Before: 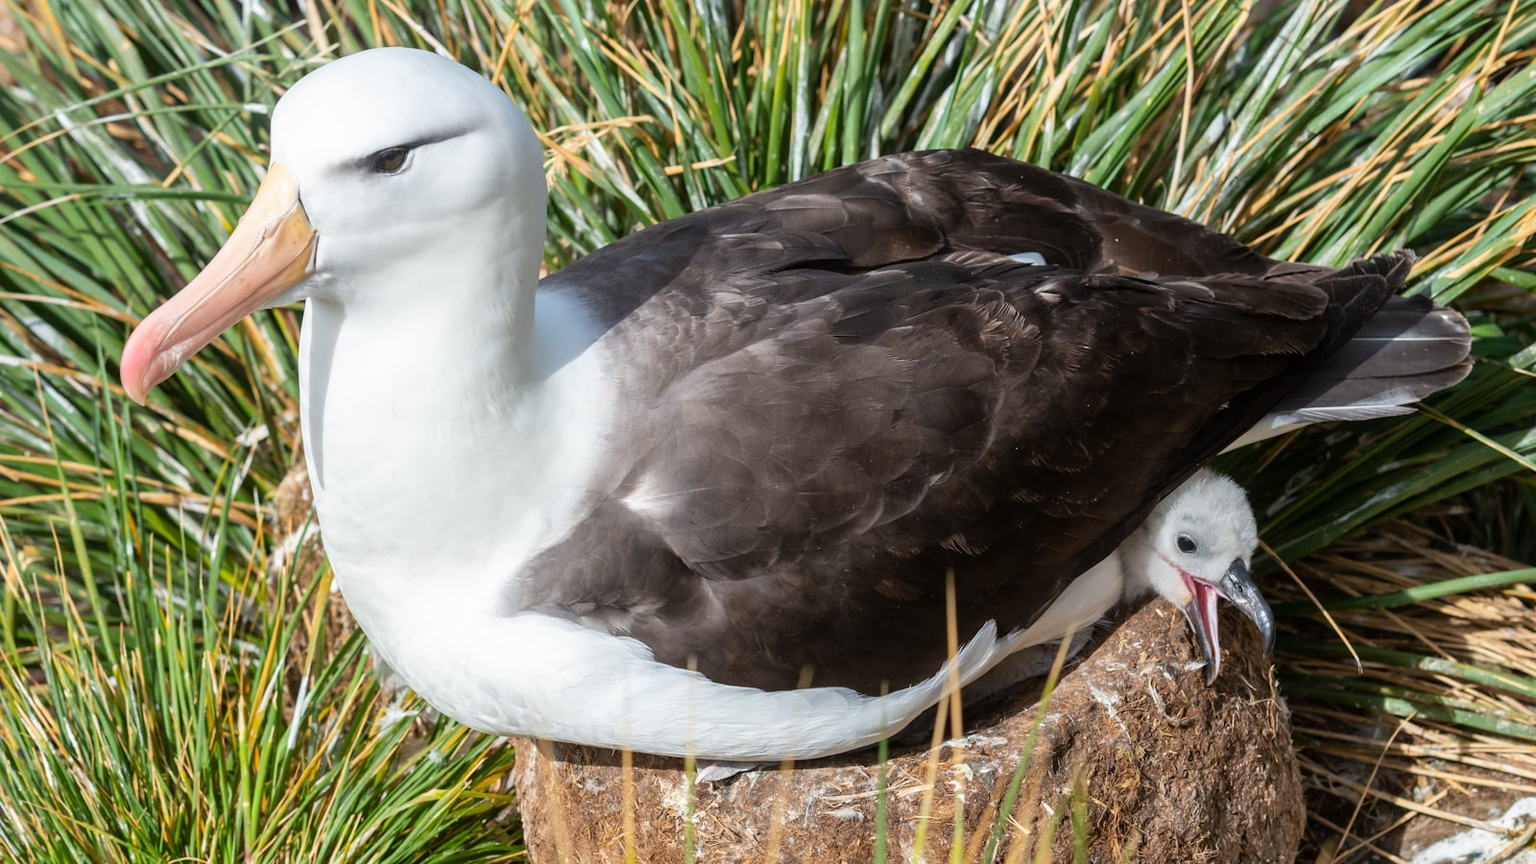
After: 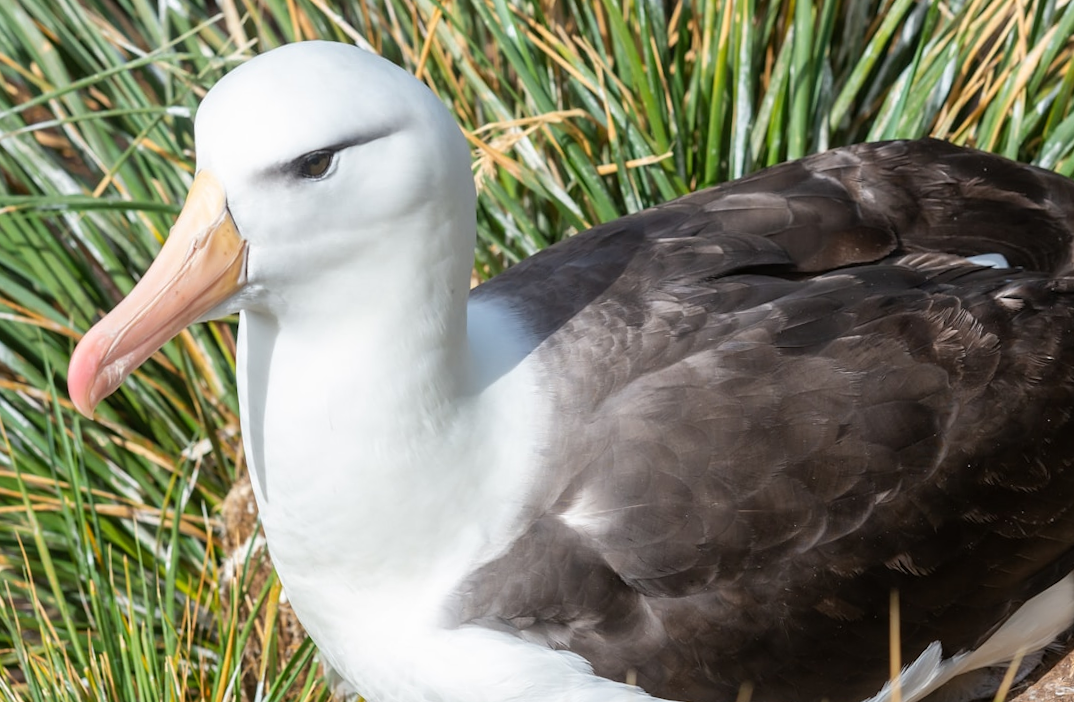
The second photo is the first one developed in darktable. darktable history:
crop: right 28.885%, bottom 16.626%
rotate and perspective: rotation 0.062°, lens shift (vertical) 0.115, lens shift (horizontal) -0.133, crop left 0.047, crop right 0.94, crop top 0.061, crop bottom 0.94
